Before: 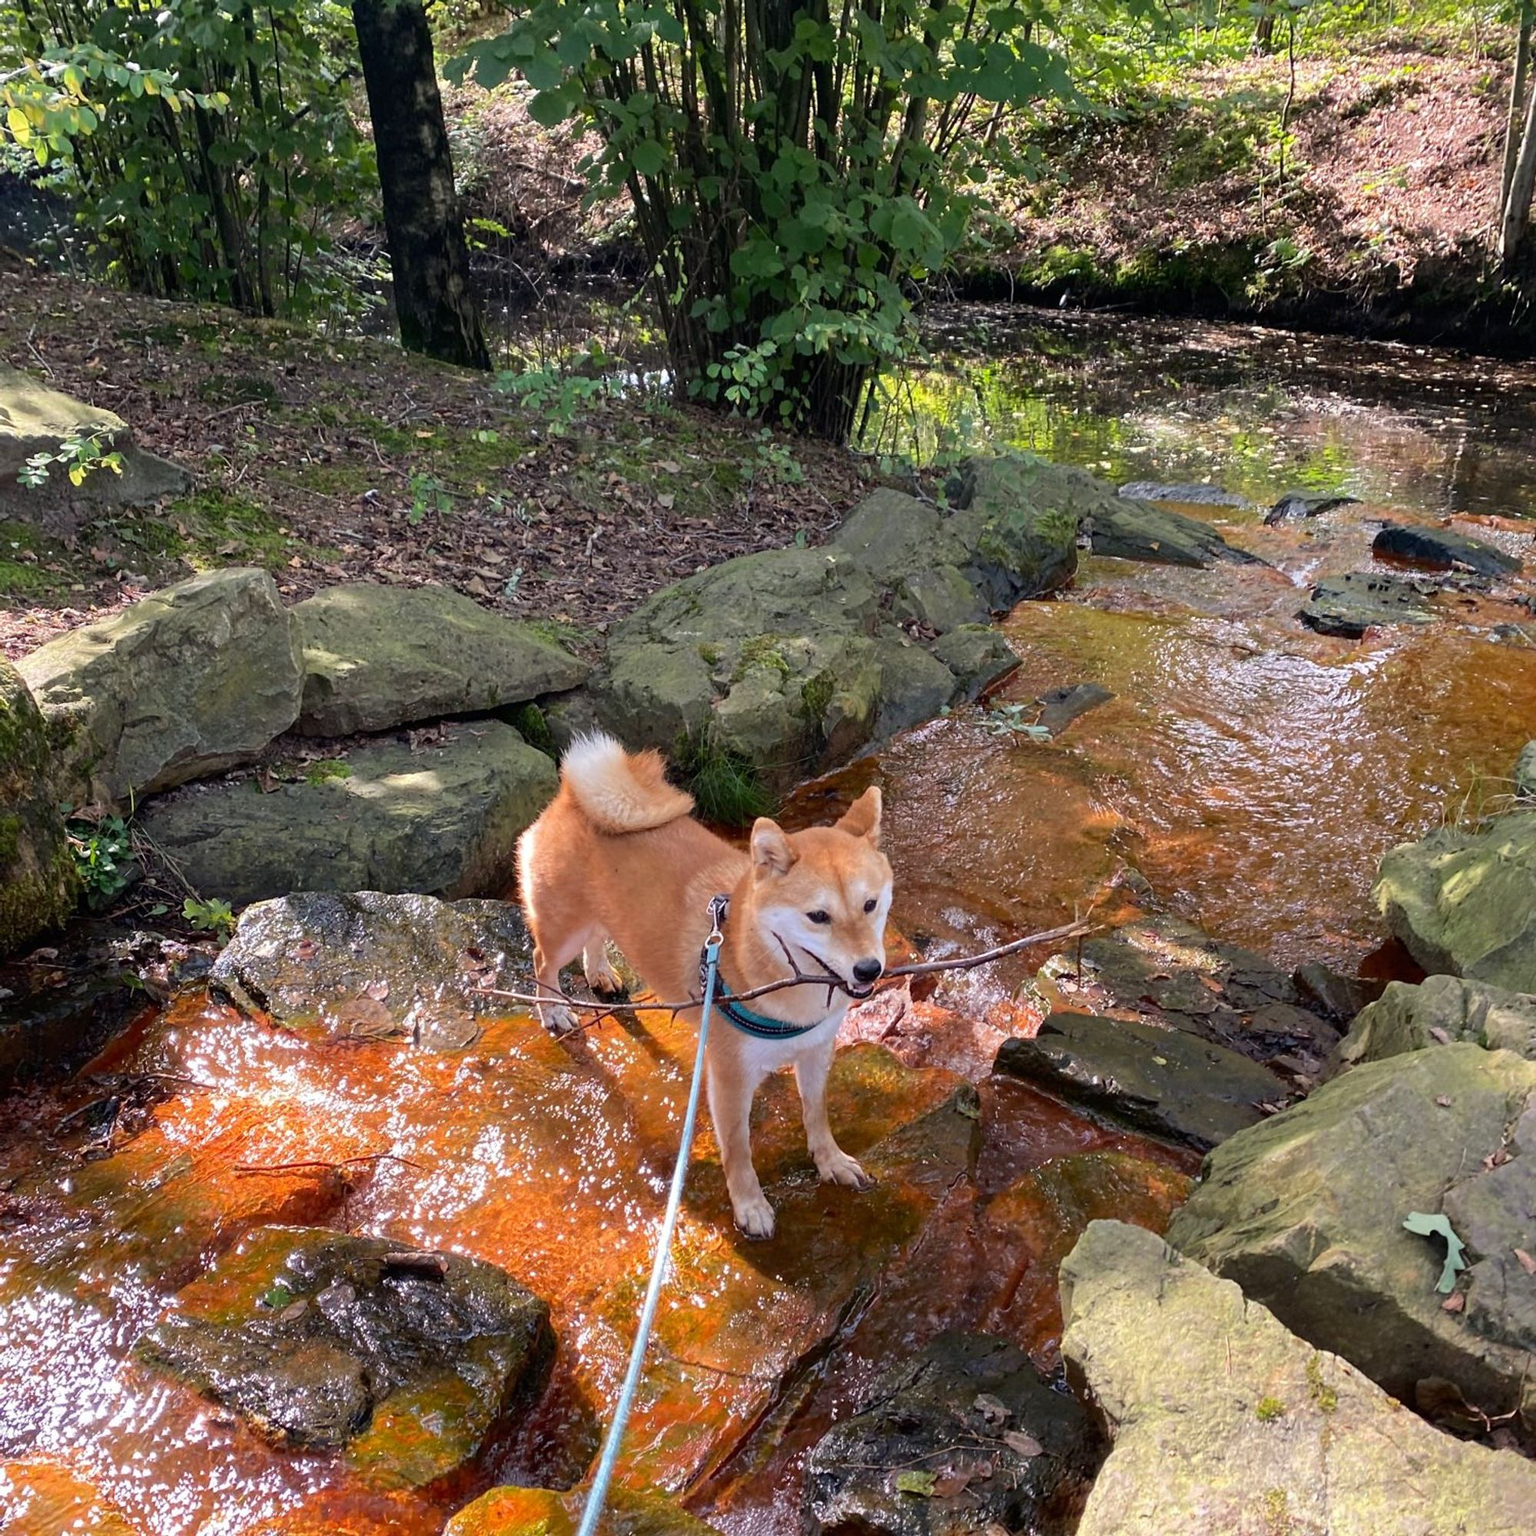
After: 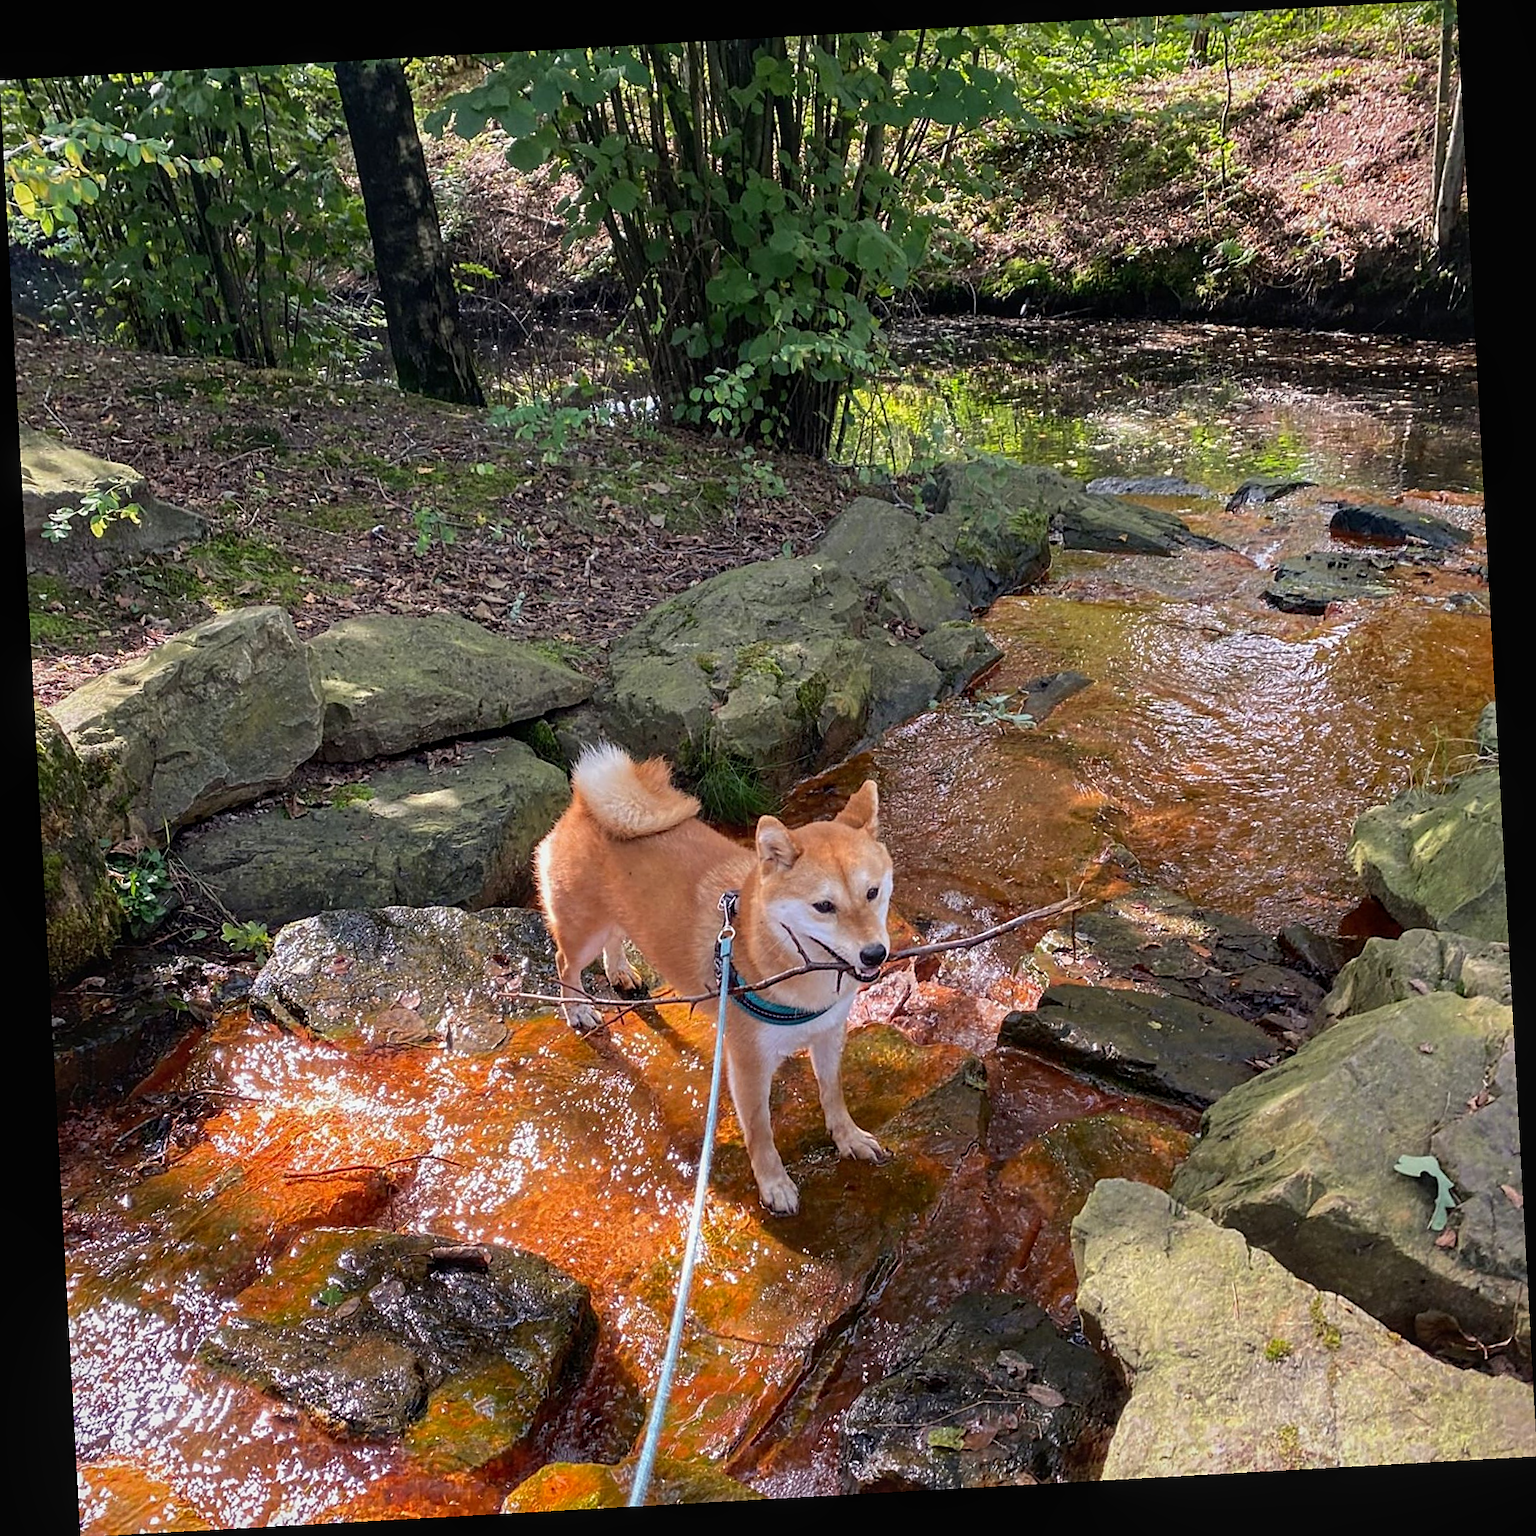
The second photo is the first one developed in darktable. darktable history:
local contrast: detail 110%
sharpen: on, module defaults
rotate and perspective: rotation -3.18°, automatic cropping off
